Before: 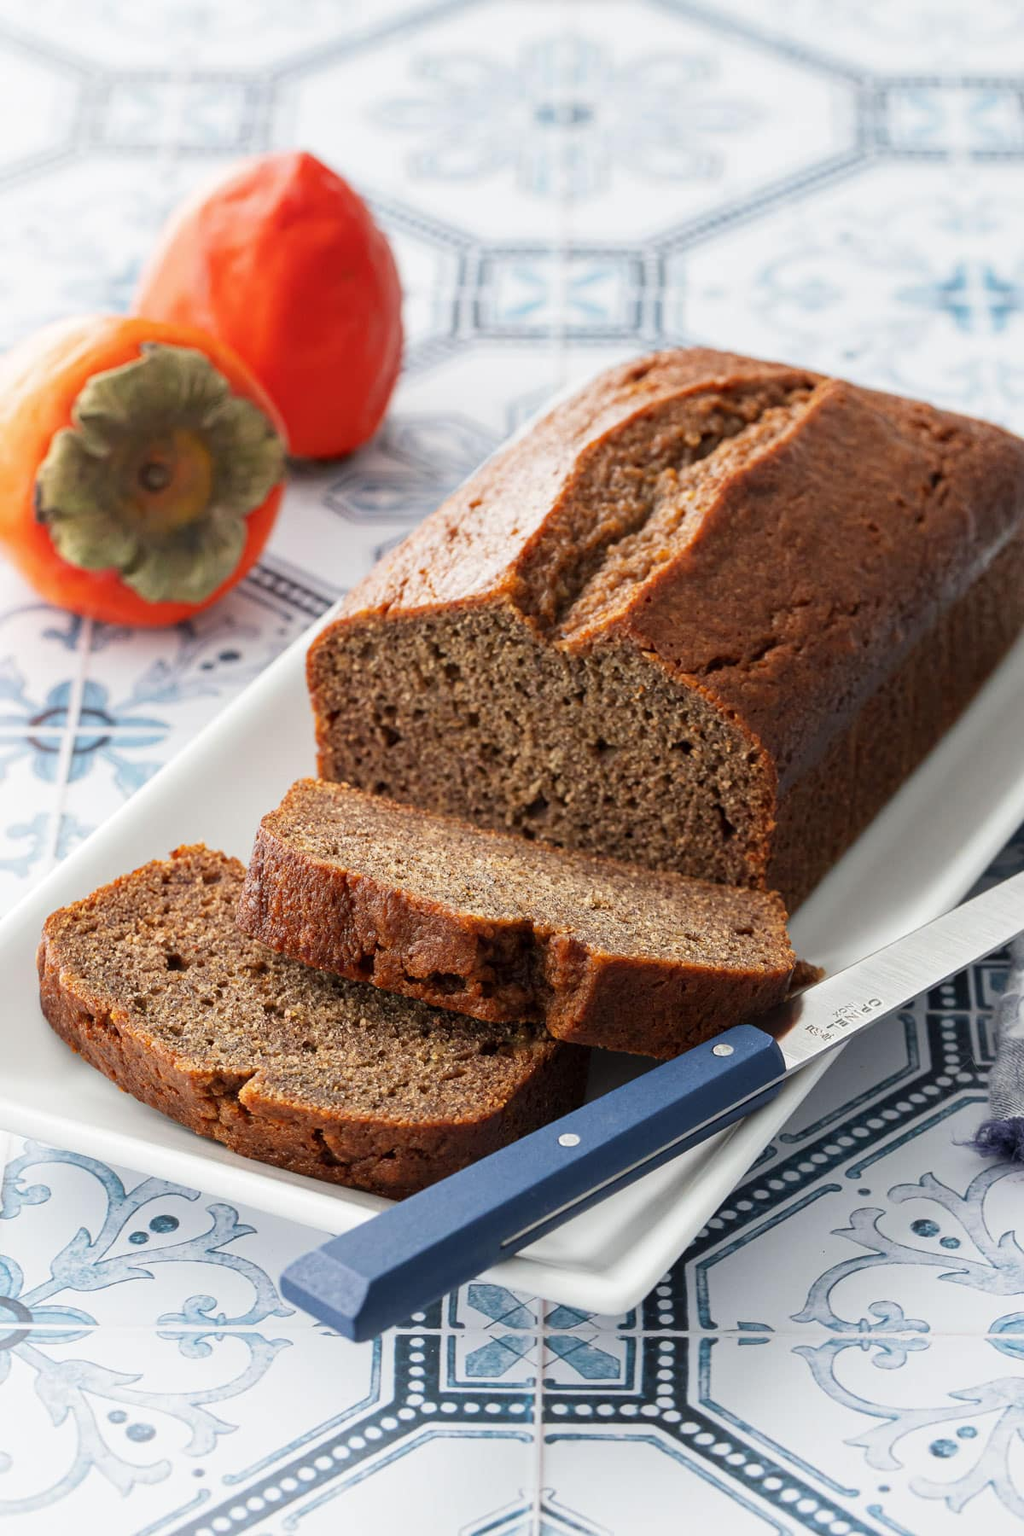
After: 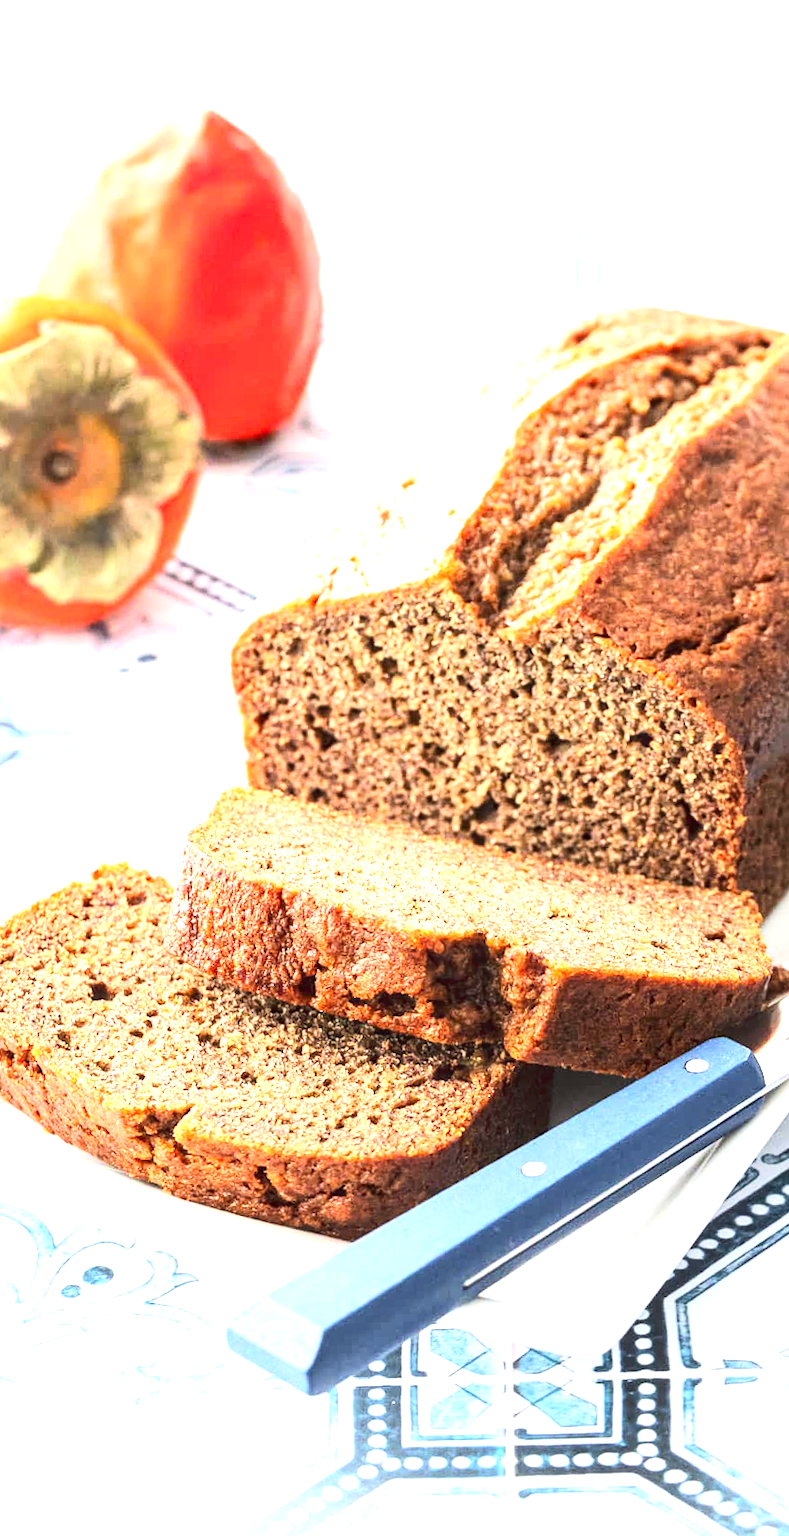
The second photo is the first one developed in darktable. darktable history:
crop and rotate: left 9.061%, right 20.142%
exposure: exposure 2 EV, compensate highlight preservation false
local contrast: on, module defaults
rgb curve: curves: ch0 [(0, 0) (0.078, 0.051) (0.929, 0.956) (1, 1)], compensate middle gray true
tone curve: curves: ch0 [(0, 0.032) (0.181, 0.156) (0.751, 0.829) (1, 1)], color space Lab, linked channels, preserve colors none
rotate and perspective: rotation -2°, crop left 0.022, crop right 0.978, crop top 0.049, crop bottom 0.951
